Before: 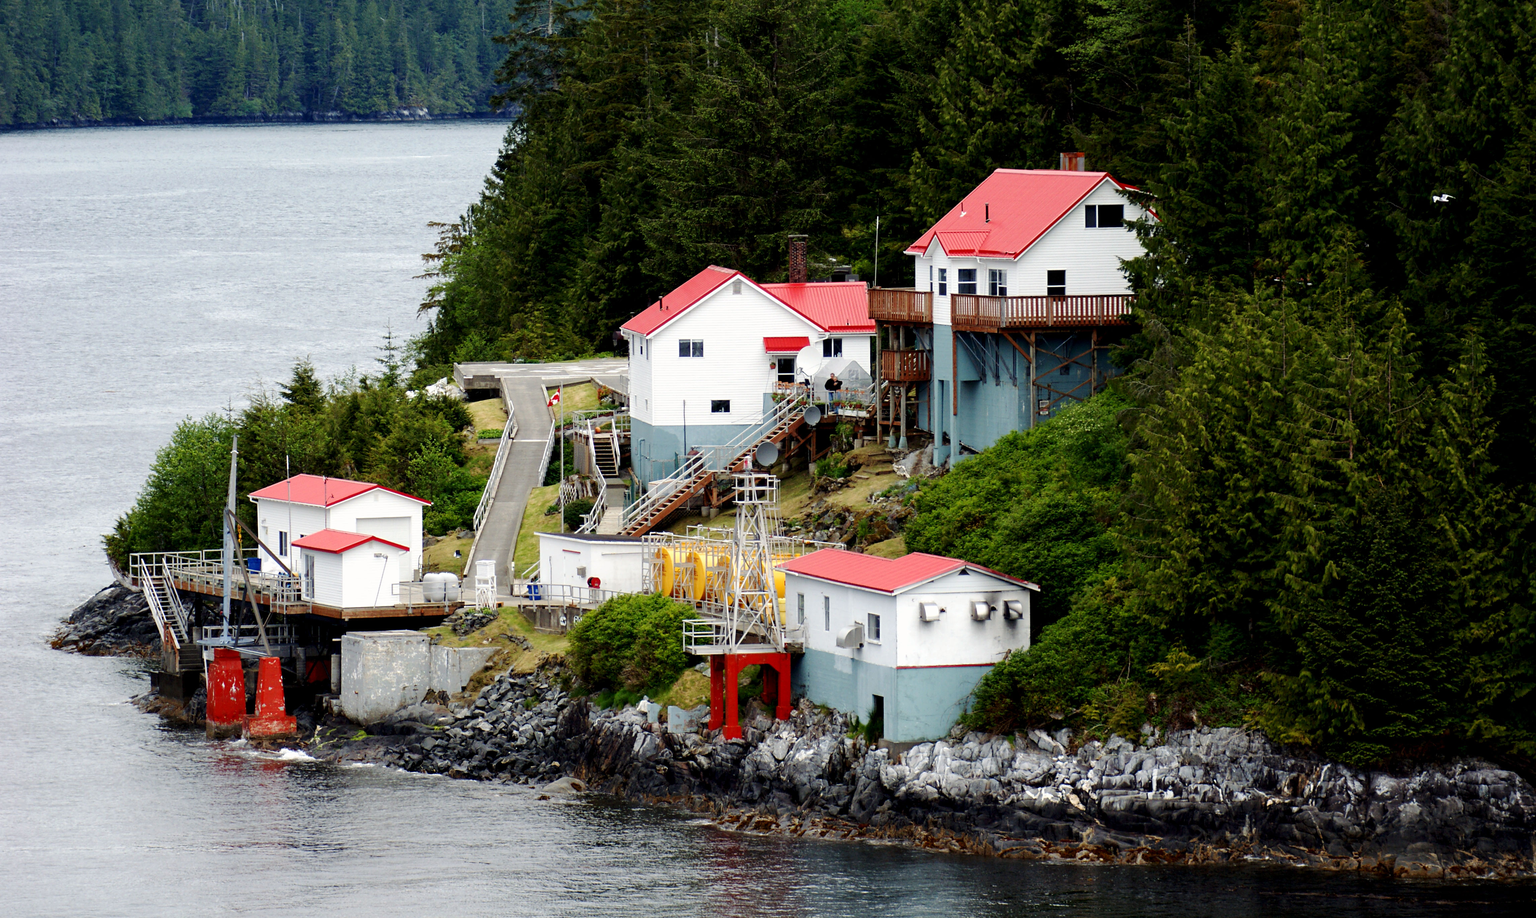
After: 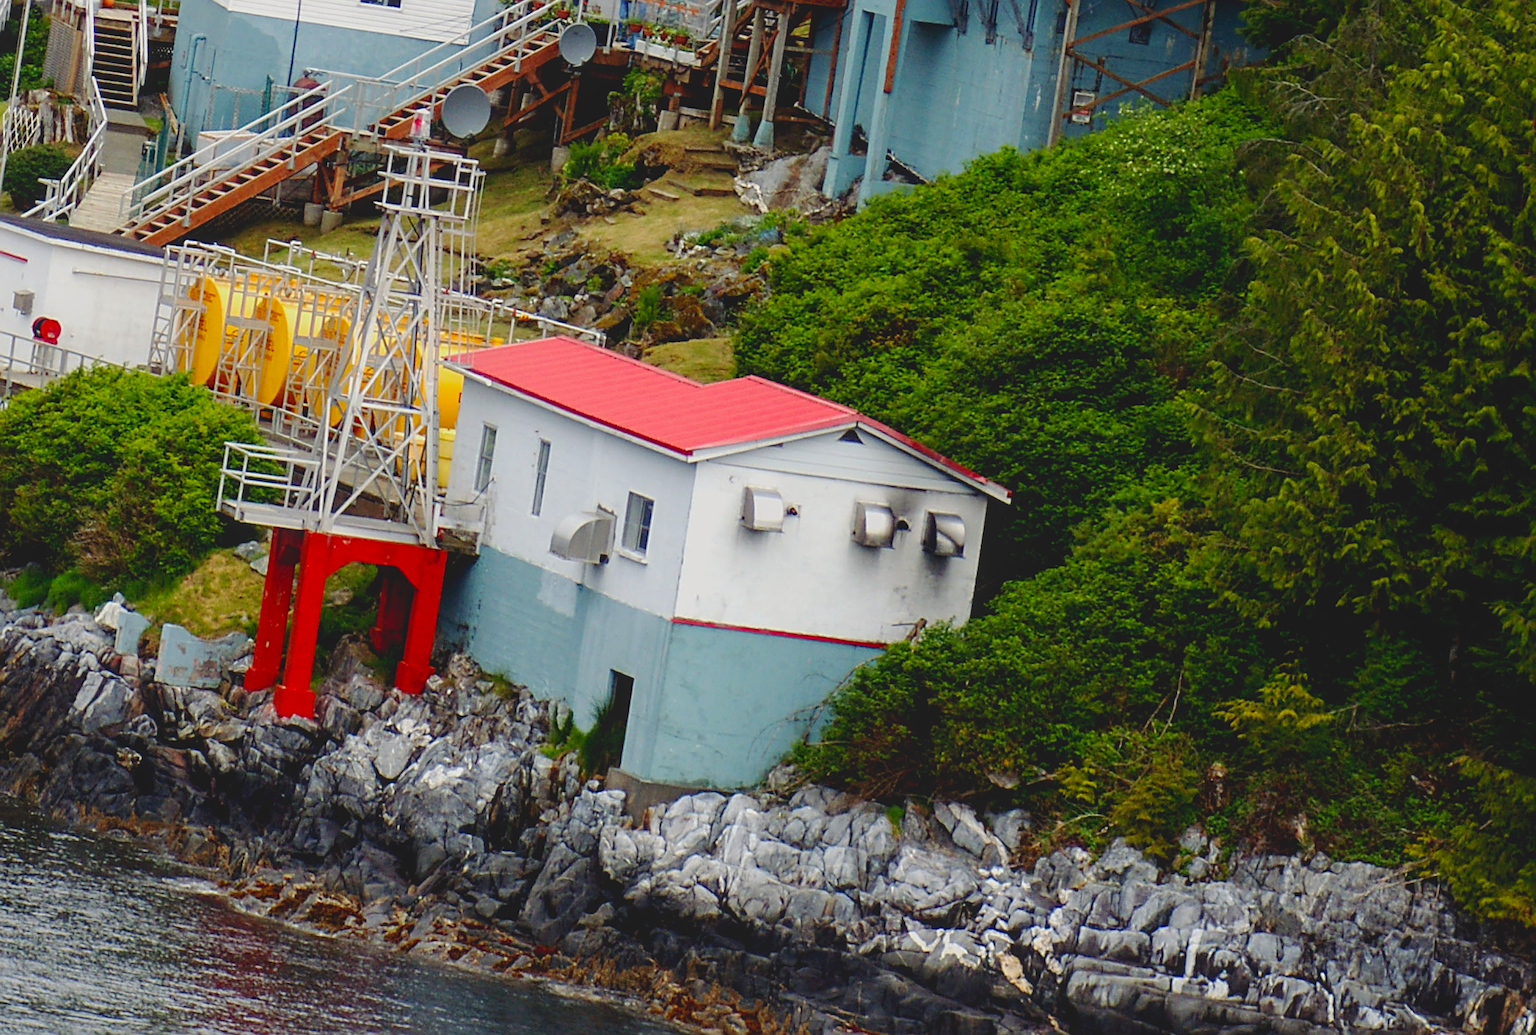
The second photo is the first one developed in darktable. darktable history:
rotate and perspective: rotation 9.12°, automatic cropping off
crop: left 37.221%, top 45.169%, right 20.63%, bottom 13.777%
sharpen: on, module defaults
local contrast: detail 110%
contrast brightness saturation: contrast -0.19, saturation 0.19
